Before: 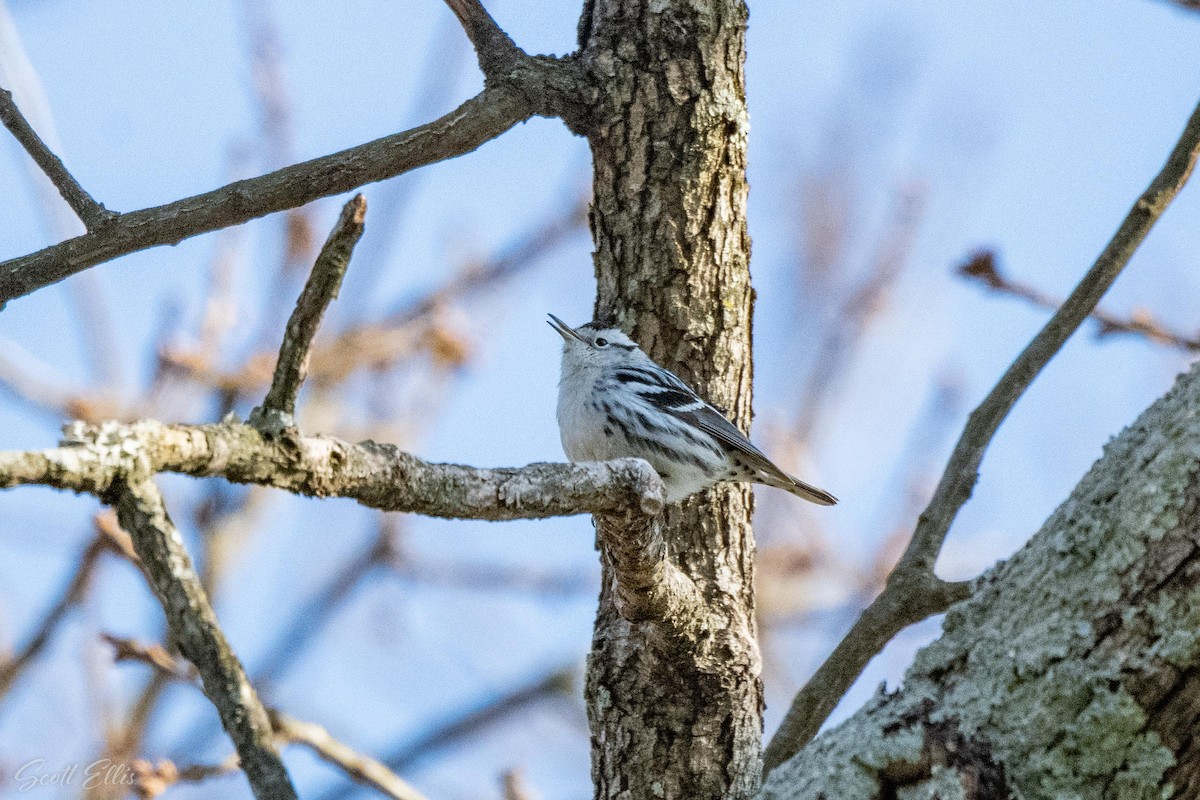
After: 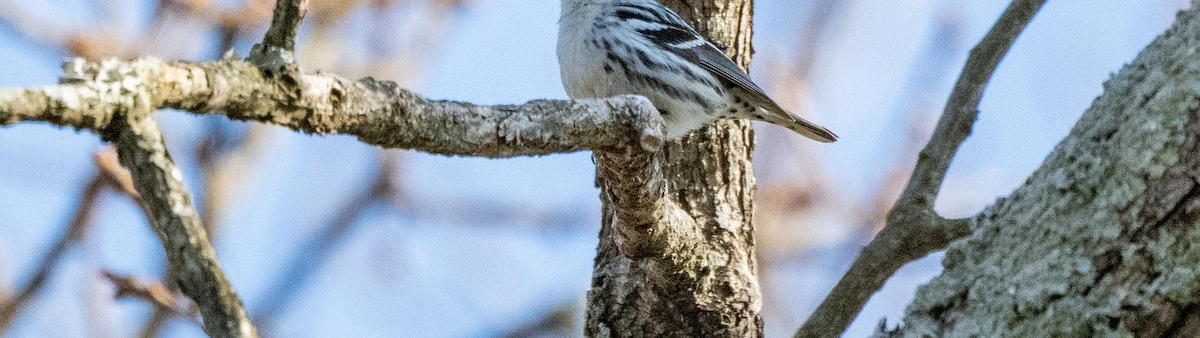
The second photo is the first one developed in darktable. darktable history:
crop: top 45.431%, bottom 12.235%
